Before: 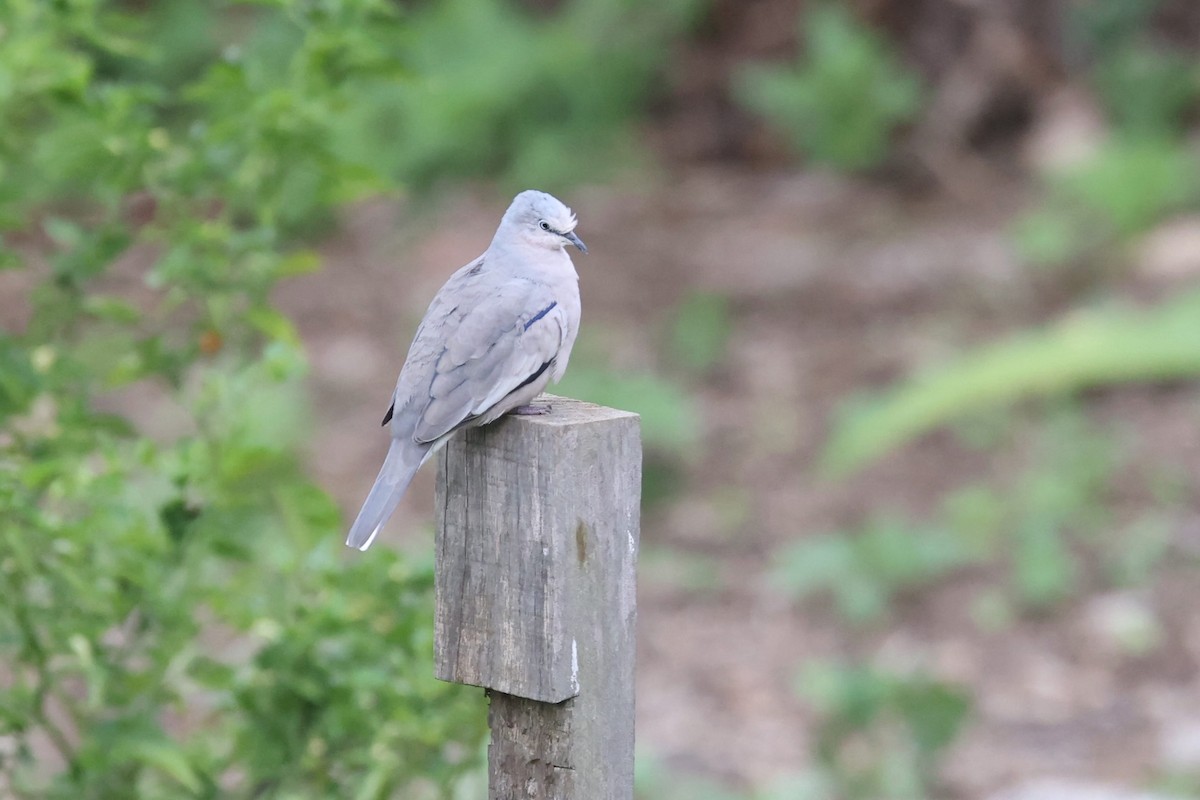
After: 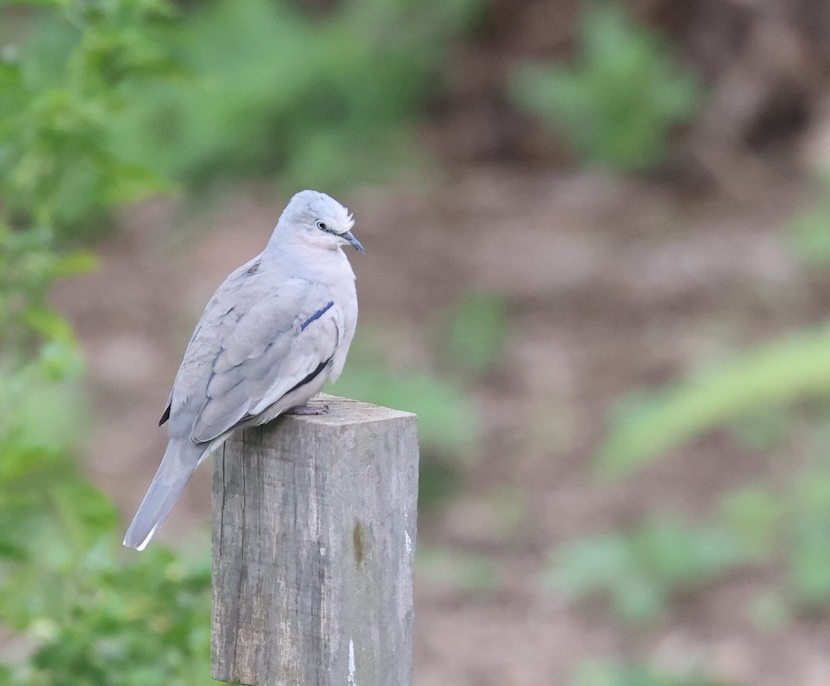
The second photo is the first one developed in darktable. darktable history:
crop: left 18.621%, right 12.132%, bottom 14.209%
